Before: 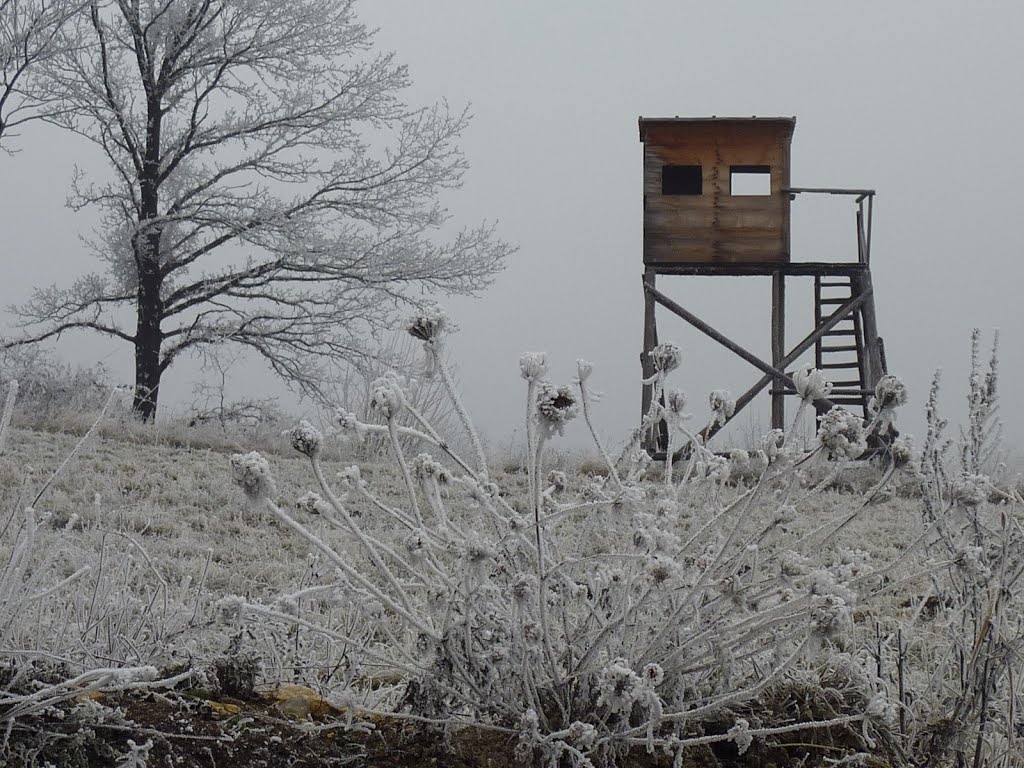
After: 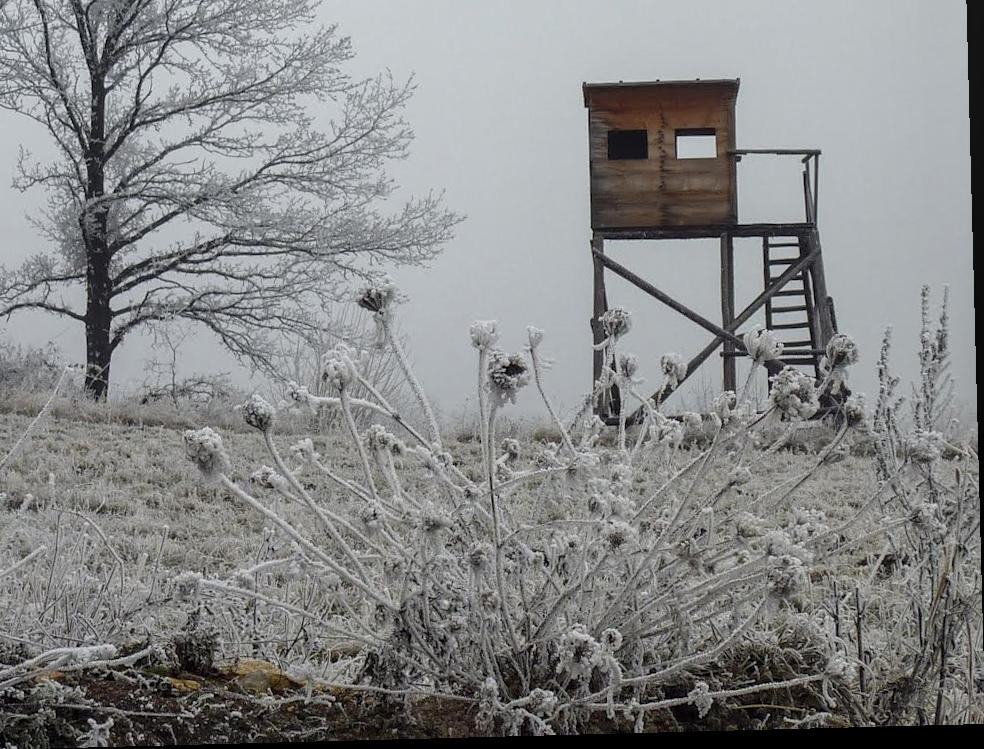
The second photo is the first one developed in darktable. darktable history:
exposure: exposure 0.203 EV, compensate highlight preservation false
local contrast: on, module defaults
crop and rotate: angle 1.51°, left 5.726%, top 5.699%
